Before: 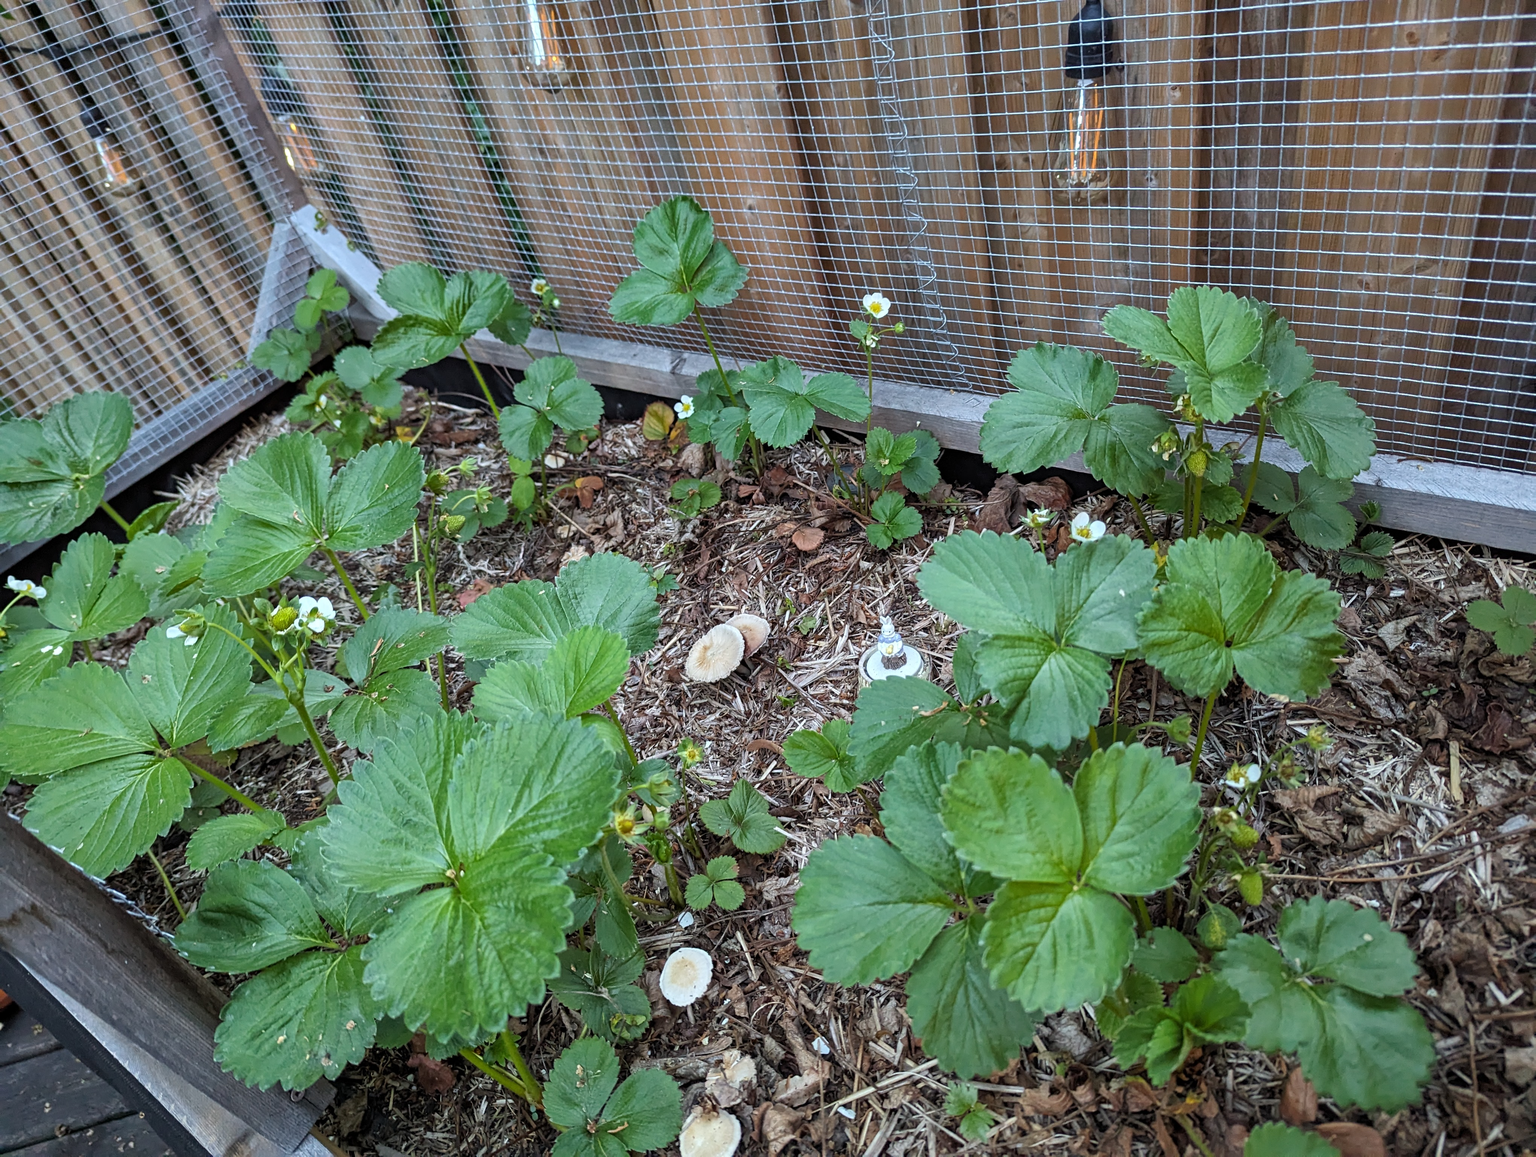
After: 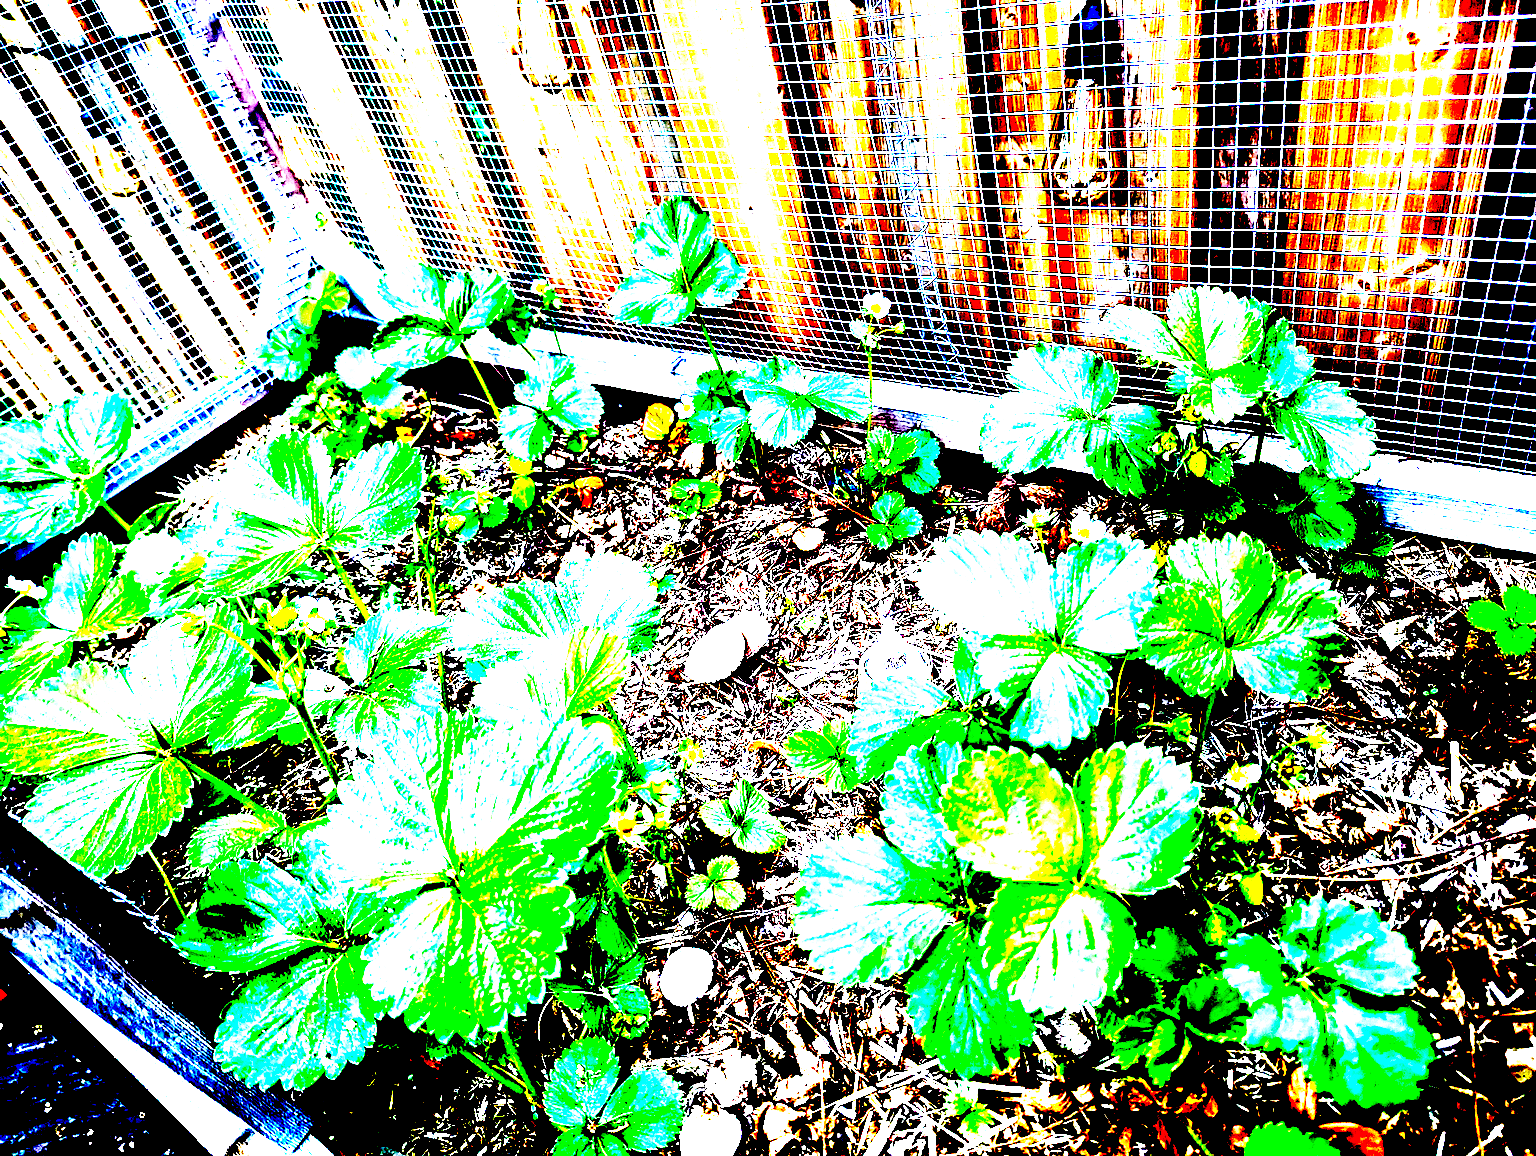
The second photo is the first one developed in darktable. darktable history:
exposure: black level correction 0.1, exposure 3 EV, compensate highlight preservation false
color zones: curves: ch1 [(0.077, 0.436) (0.25, 0.5) (0.75, 0.5)]
